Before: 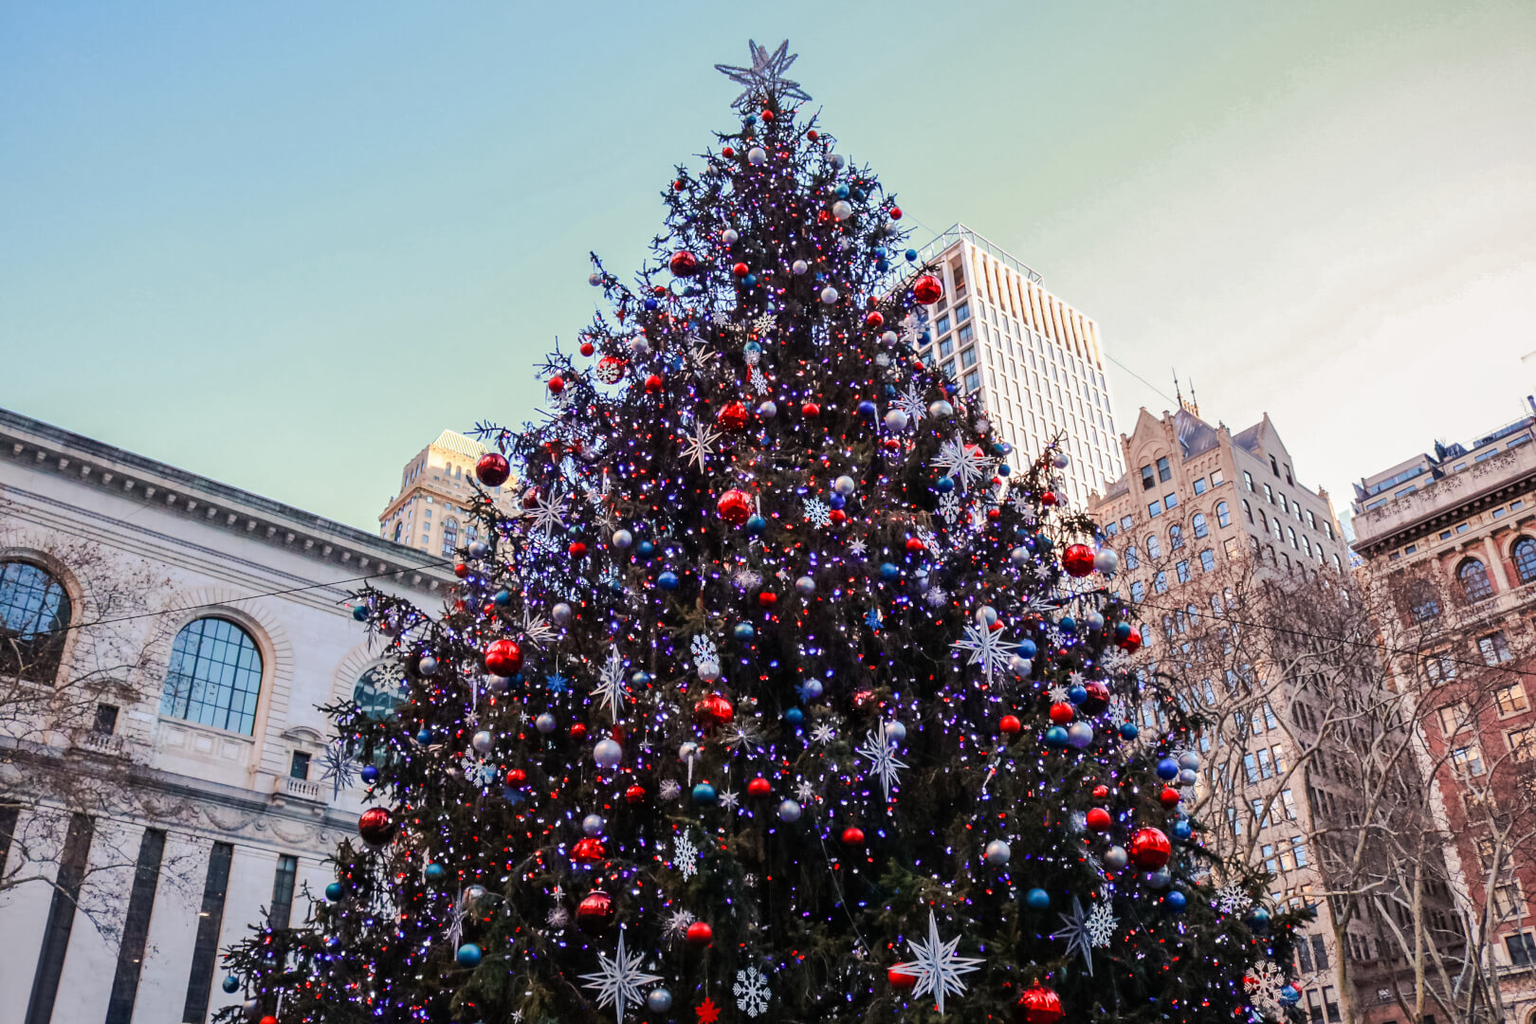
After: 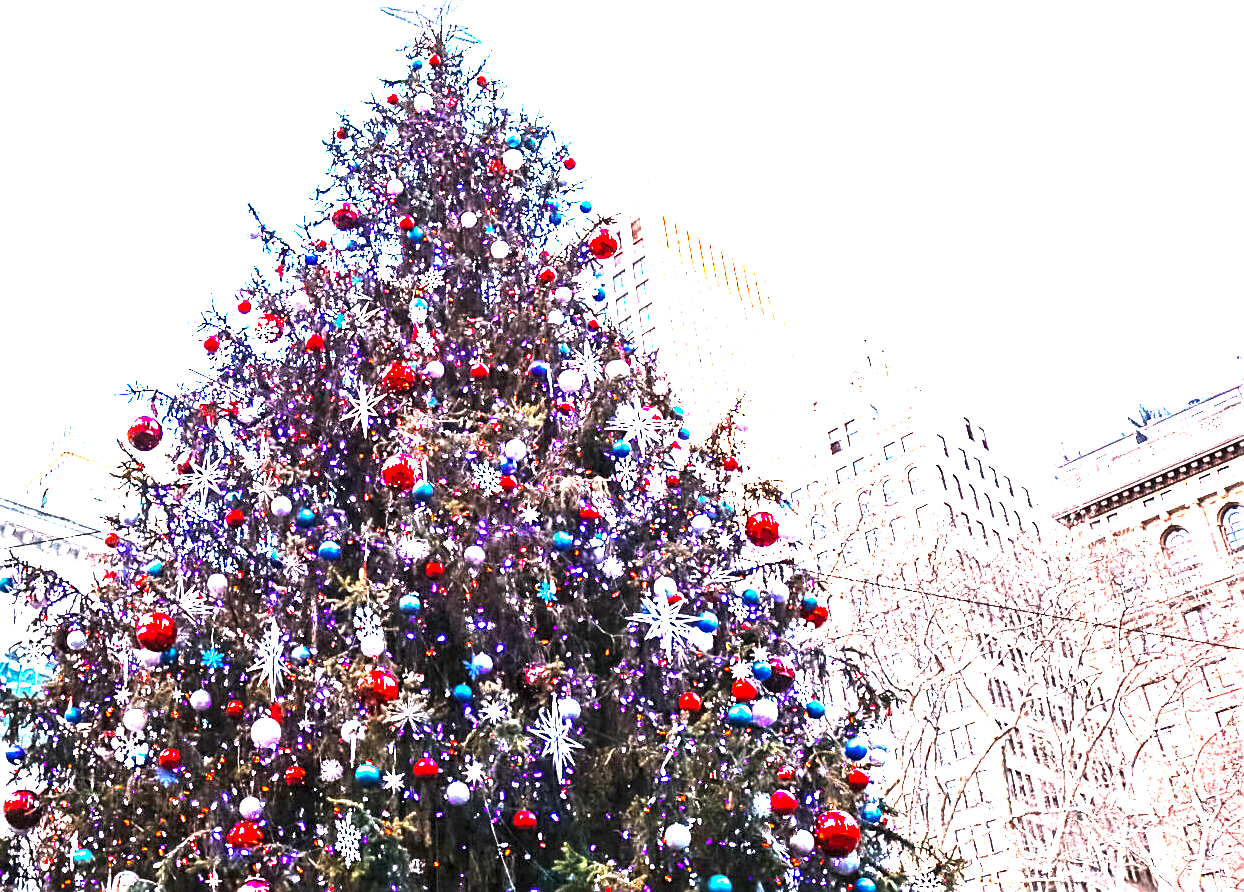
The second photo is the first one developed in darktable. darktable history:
exposure: exposure 2.001 EV, compensate exposure bias true, compensate highlight preservation false
color balance rgb: perceptual saturation grading › global saturation 0.816%, perceptual brilliance grading › global brilliance 30.743%, perceptual brilliance grading › highlights 49.582%, perceptual brilliance grading › mid-tones 50.451%, perceptual brilliance grading › shadows -22.282%, global vibrance 20%
crop: left 23.208%, top 5.83%, bottom 11.552%
sharpen: on, module defaults
